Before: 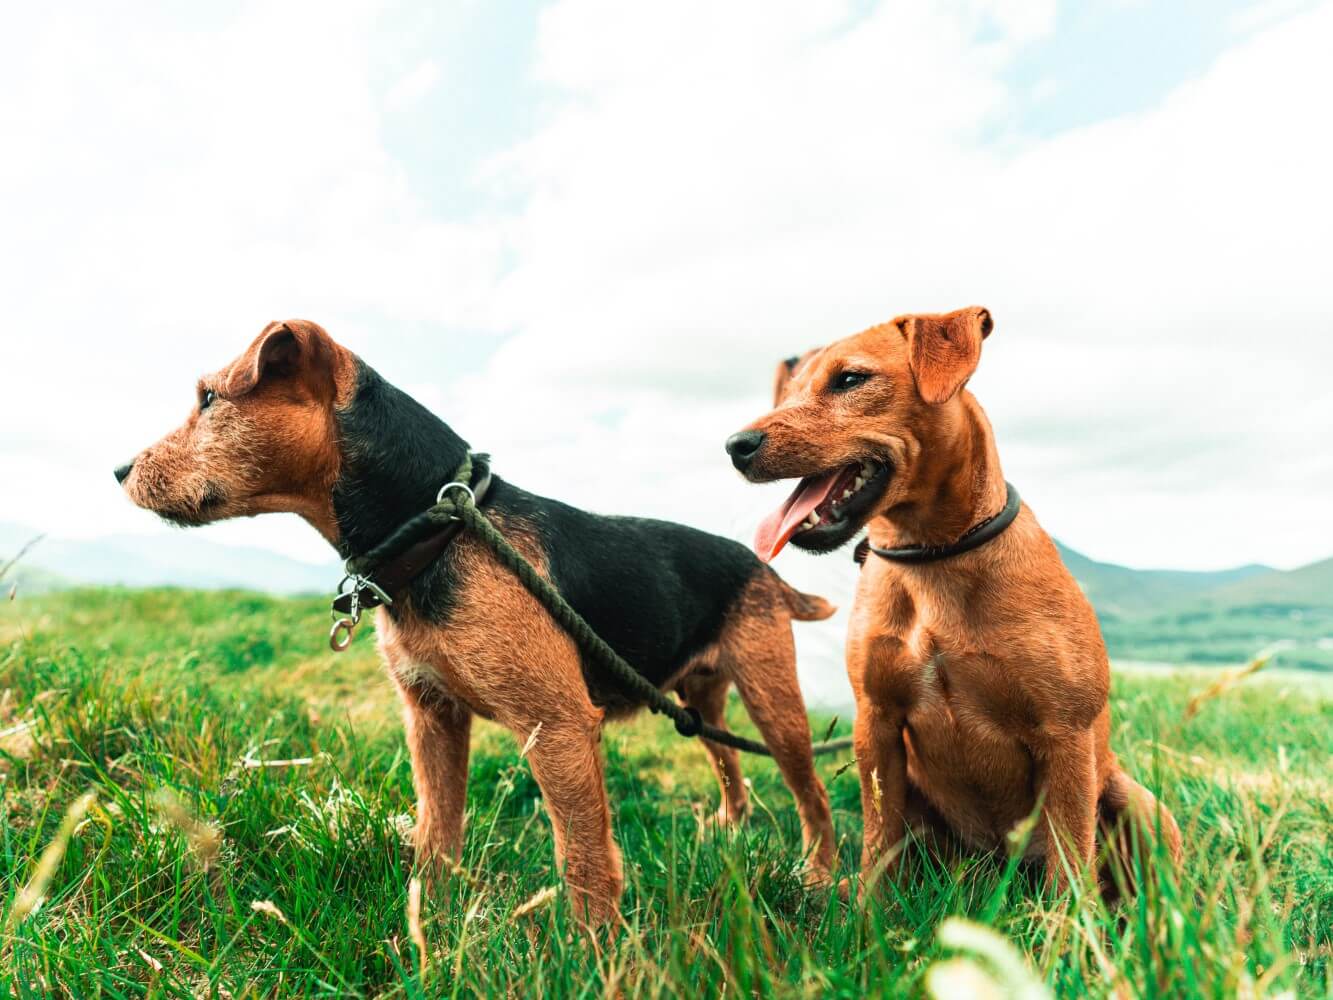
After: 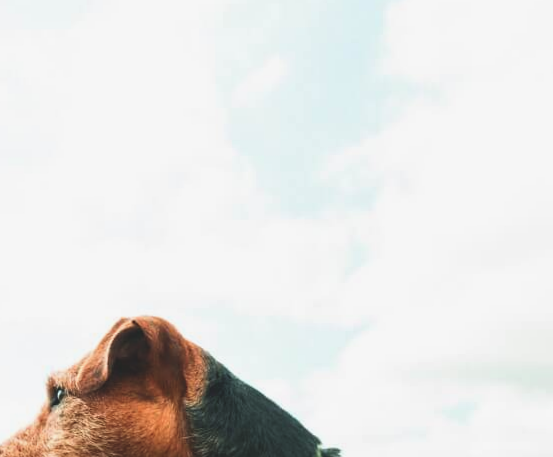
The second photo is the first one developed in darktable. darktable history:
crop and rotate: left 10.817%, top 0.062%, right 47.194%, bottom 53.626%
exposure: black level correction -0.015, exposure -0.125 EV, compensate highlight preservation false
rotate and perspective: rotation -0.45°, automatic cropping original format, crop left 0.008, crop right 0.992, crop top 0.012, crop bottom 0.988
